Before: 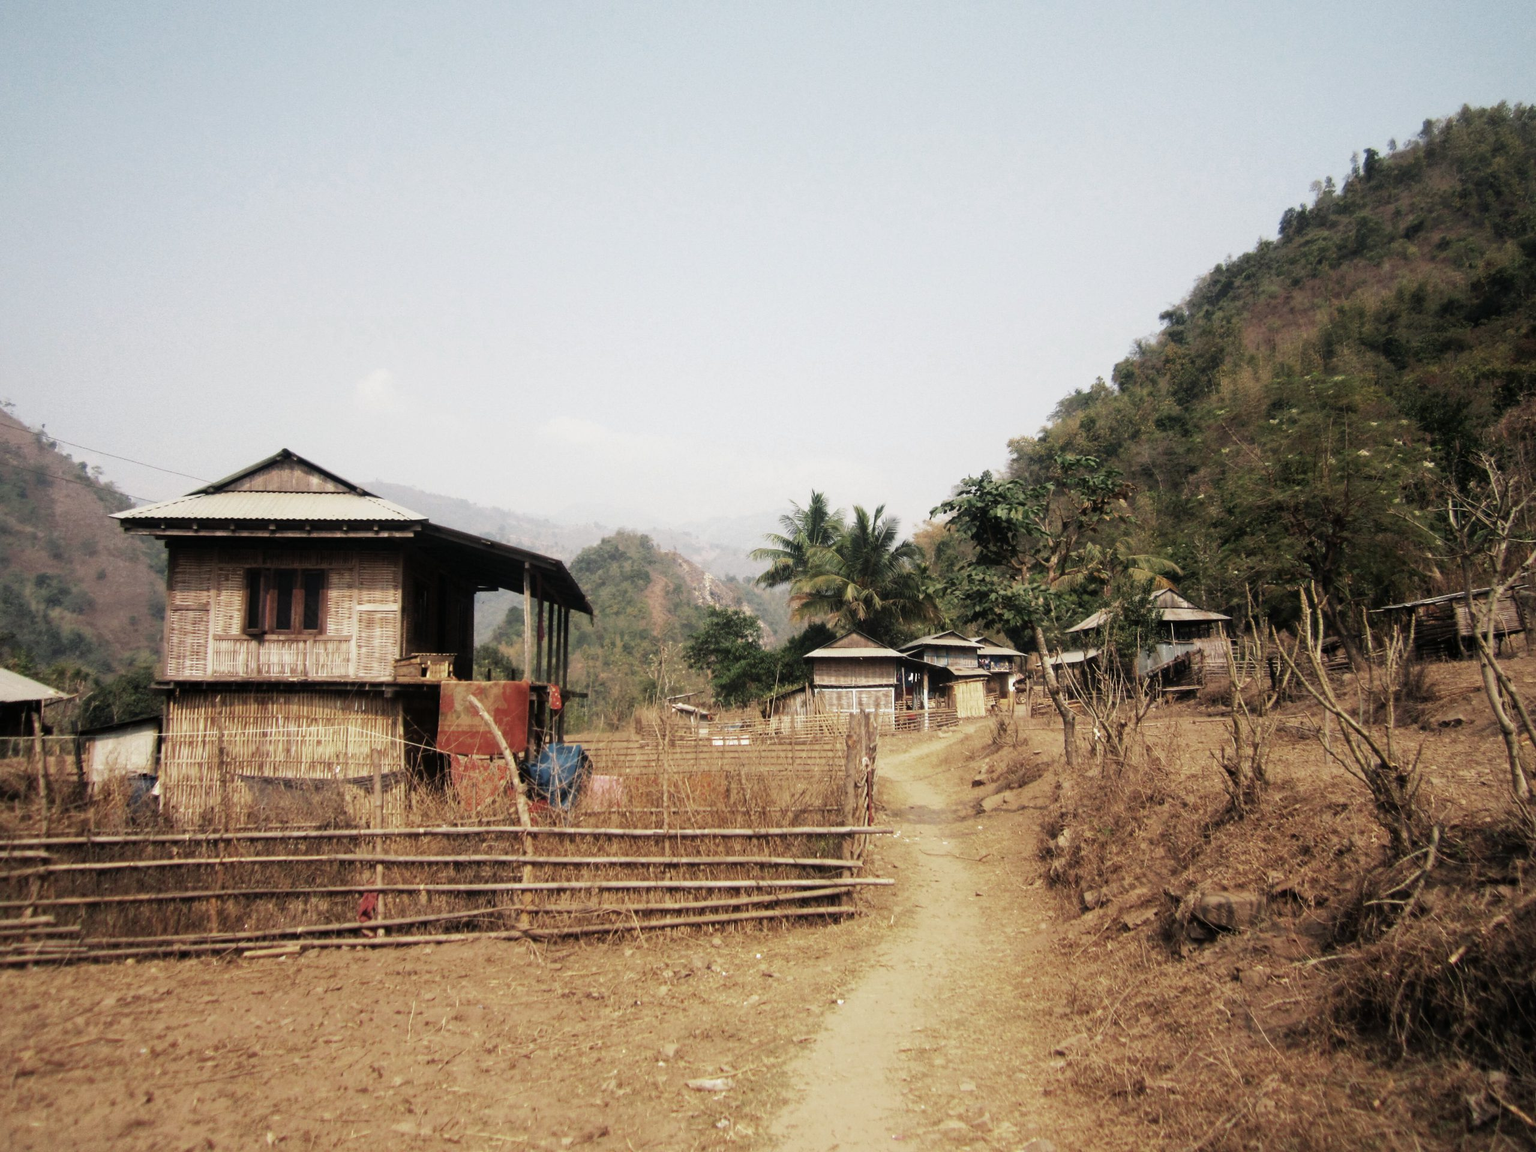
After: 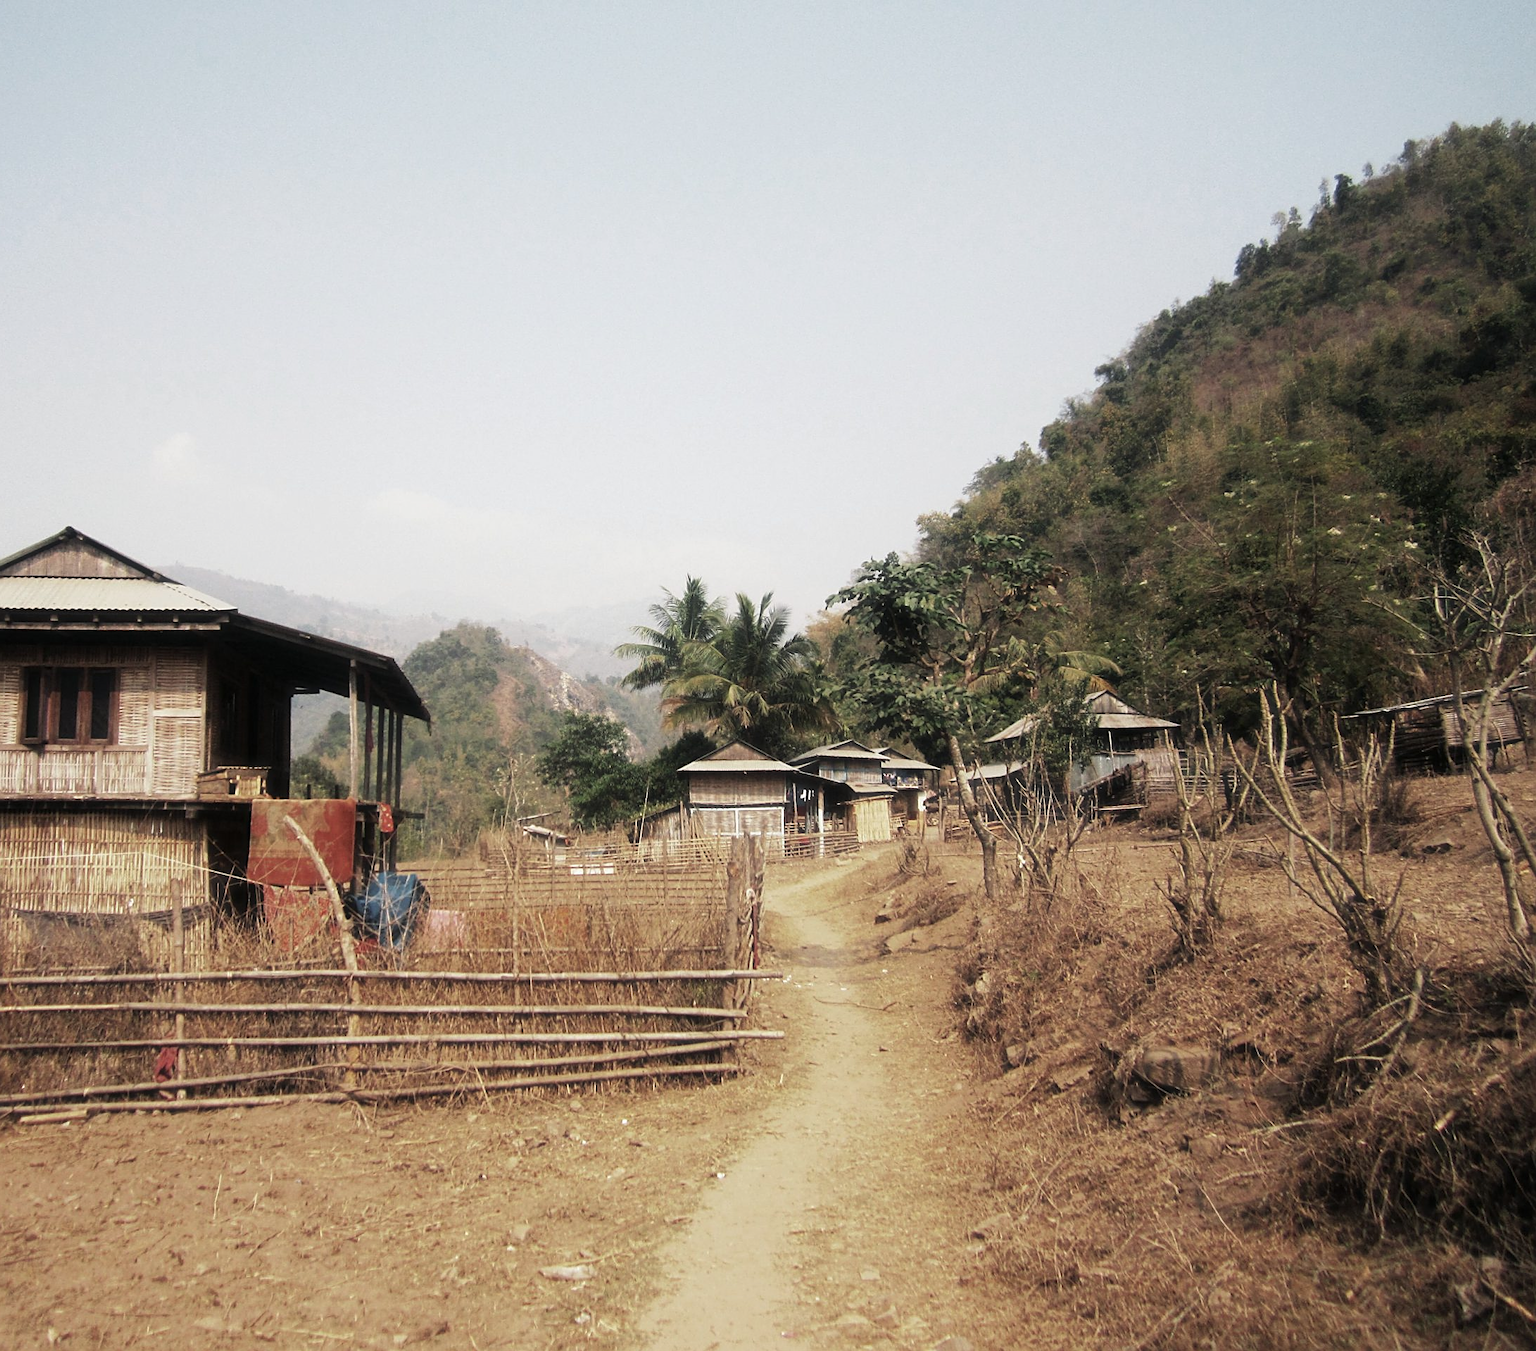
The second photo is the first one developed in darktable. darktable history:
haze removal: strength -0.104, compatibility mode true, adaptive false
sharpen: on, module defaults
crop and rotate: left 14.729%
